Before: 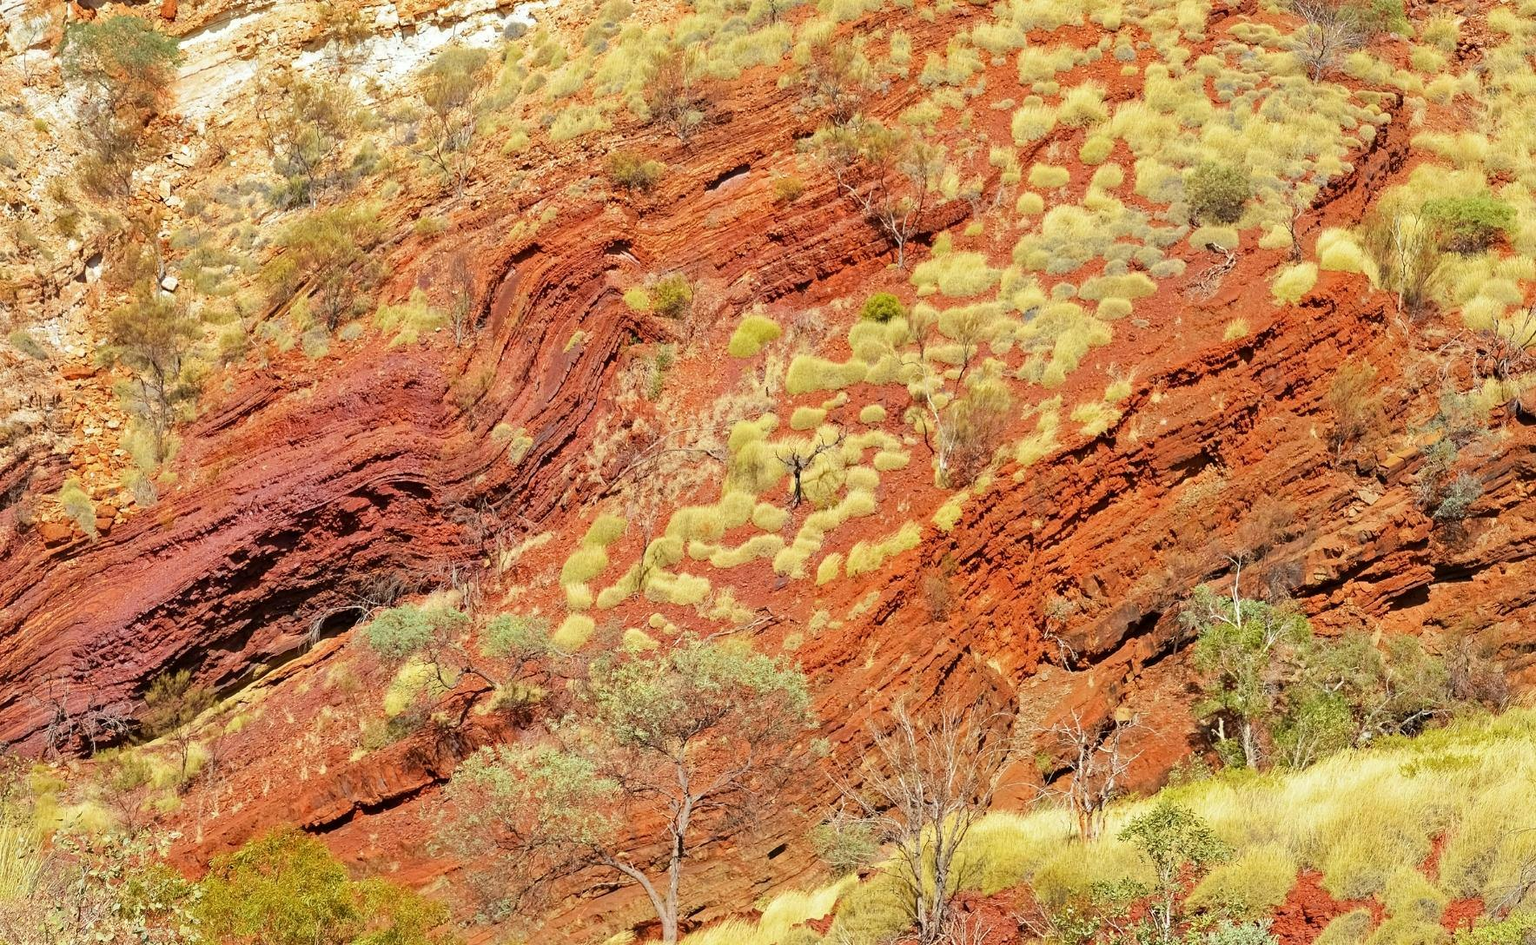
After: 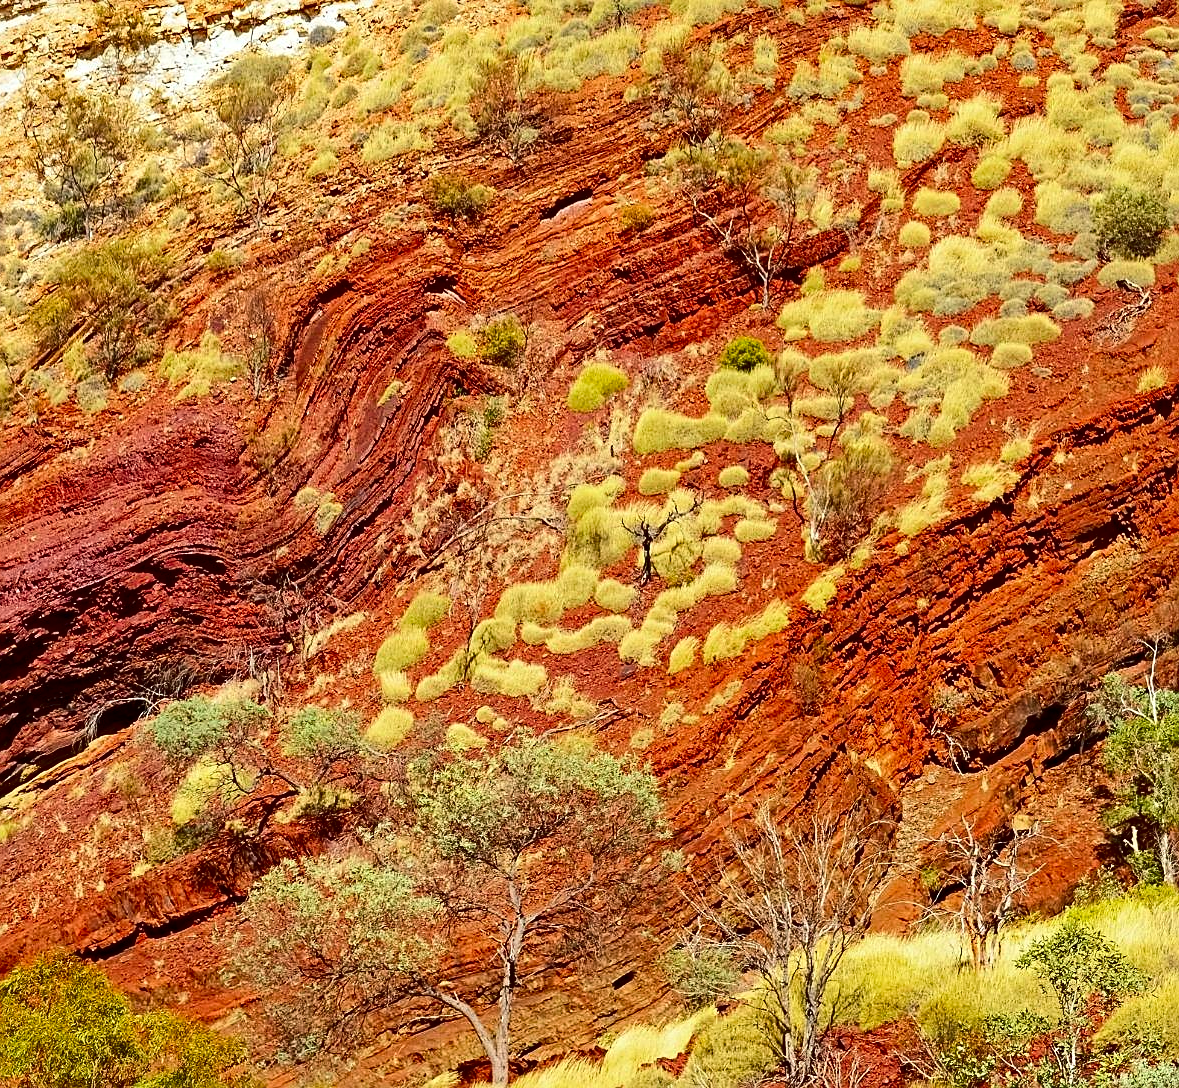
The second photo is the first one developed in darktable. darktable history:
tone equalizer: edges refinement/feathering 500, mask exposure compensation -1.57 EV, preserve details no
sharpen: on, module defaults
crop and rotate: left 15.344%, right 17.937%
contrast brightness saturation: contrast 0.223, brightness -0.186, saturation 0.24
